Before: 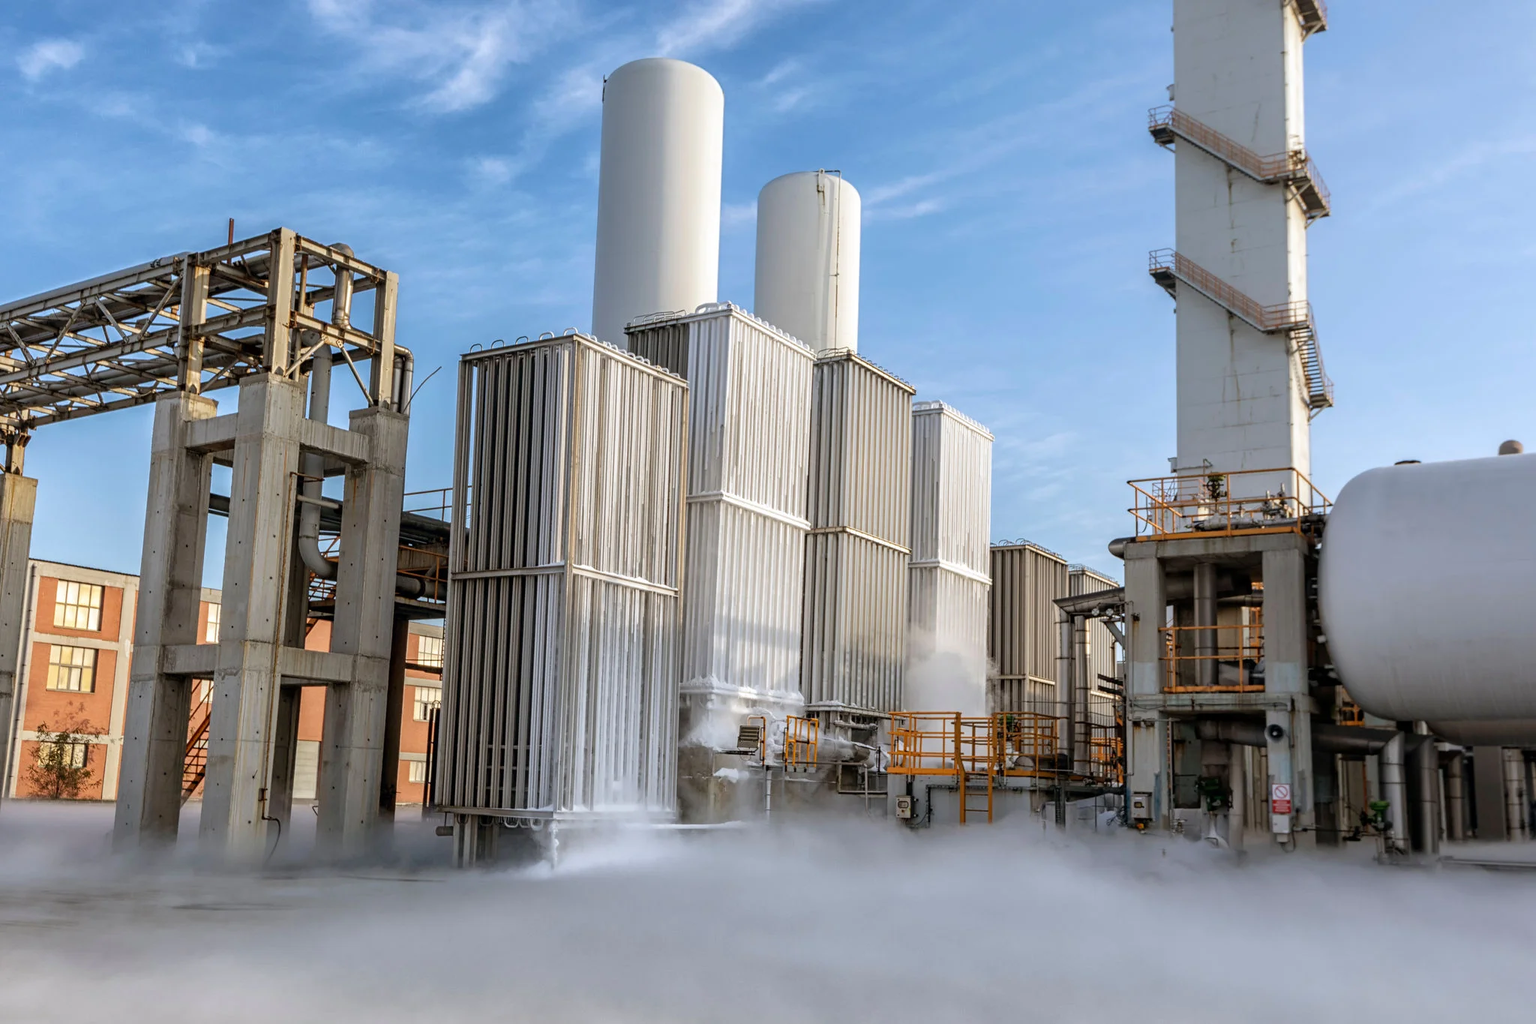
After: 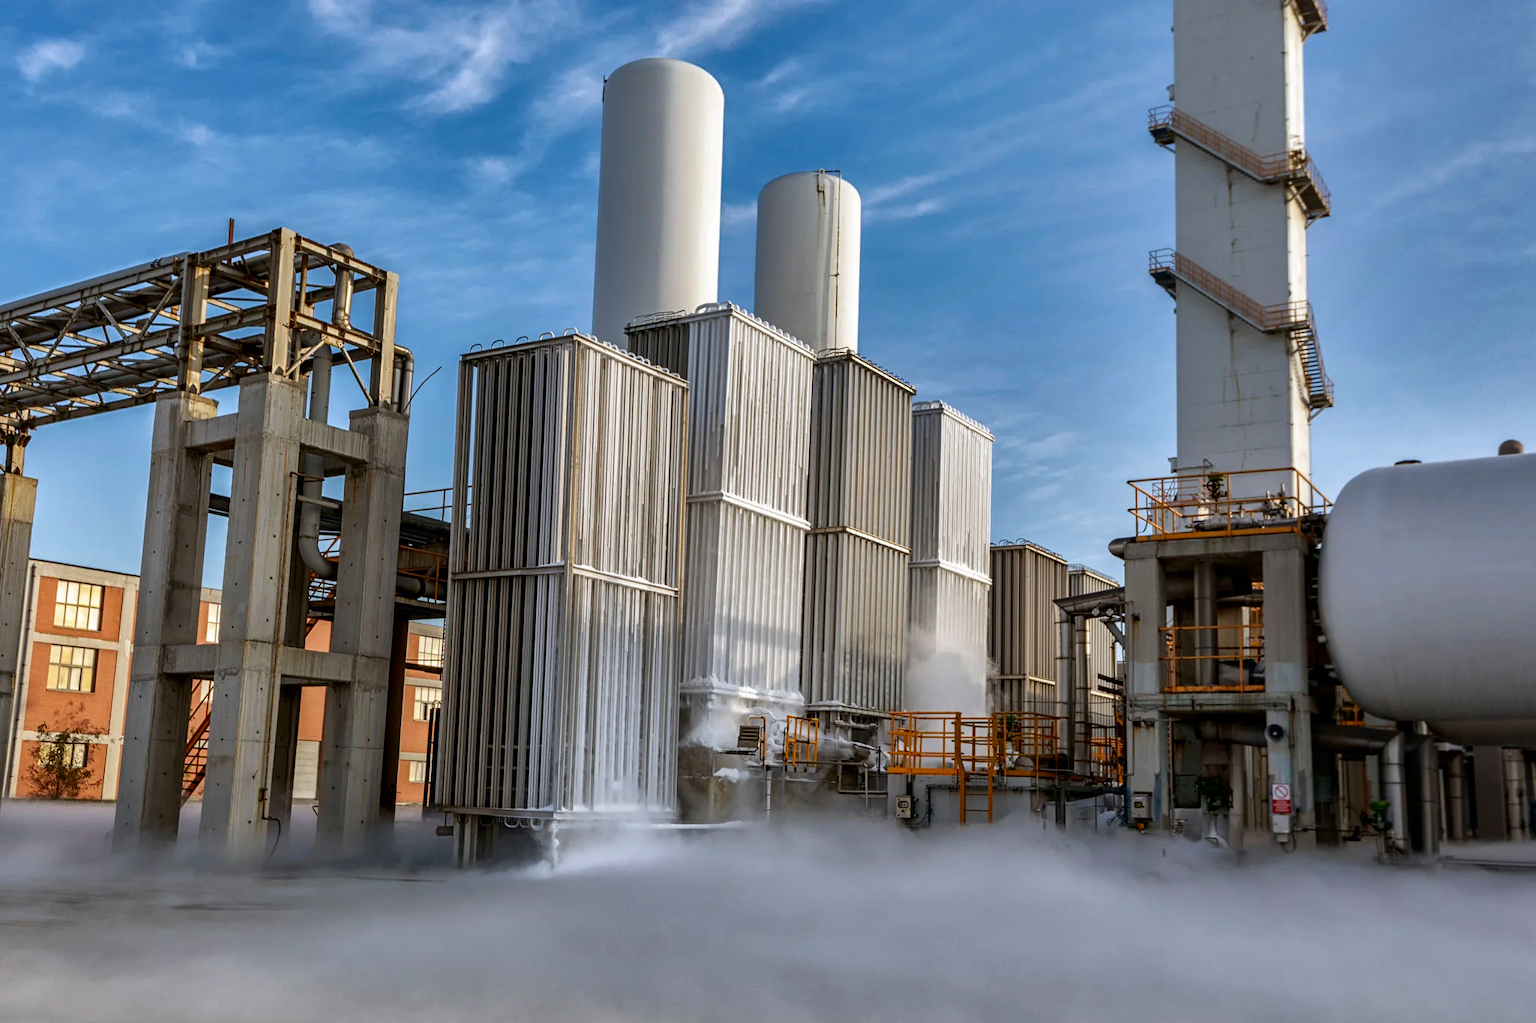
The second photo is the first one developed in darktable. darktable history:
contrast brightness saturation: contrast 0.07, brightness -0.14, saturation 0.11
shadows and highlights: shadows 20.91, highlights -82.73, soften with gaussian
